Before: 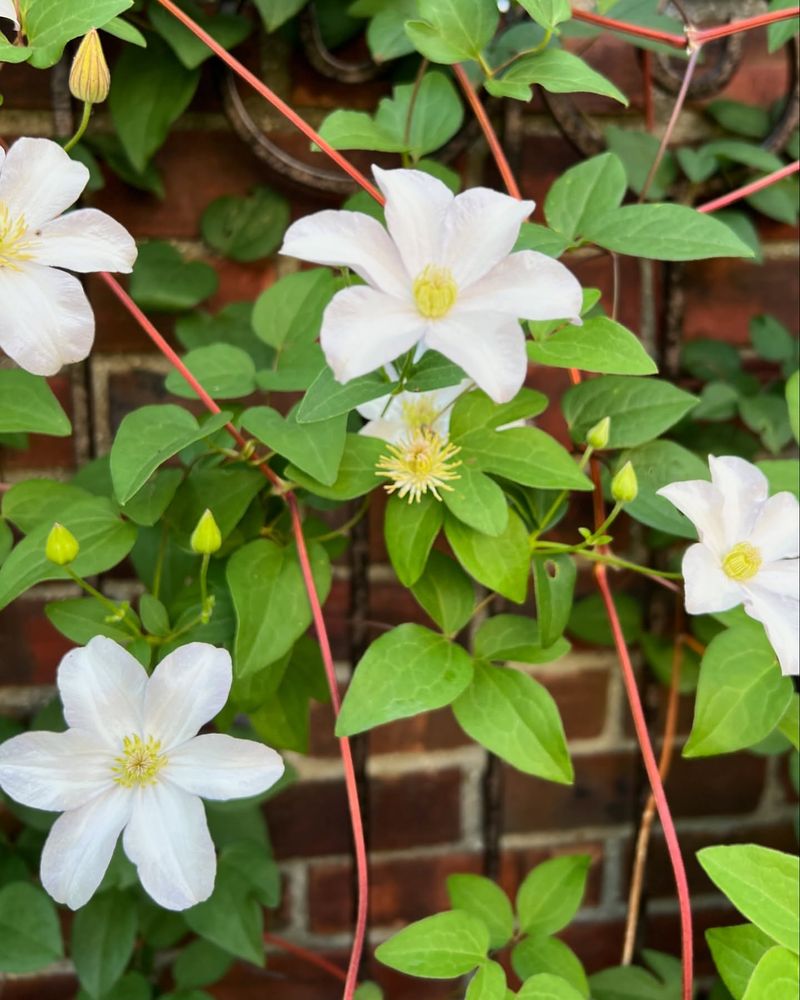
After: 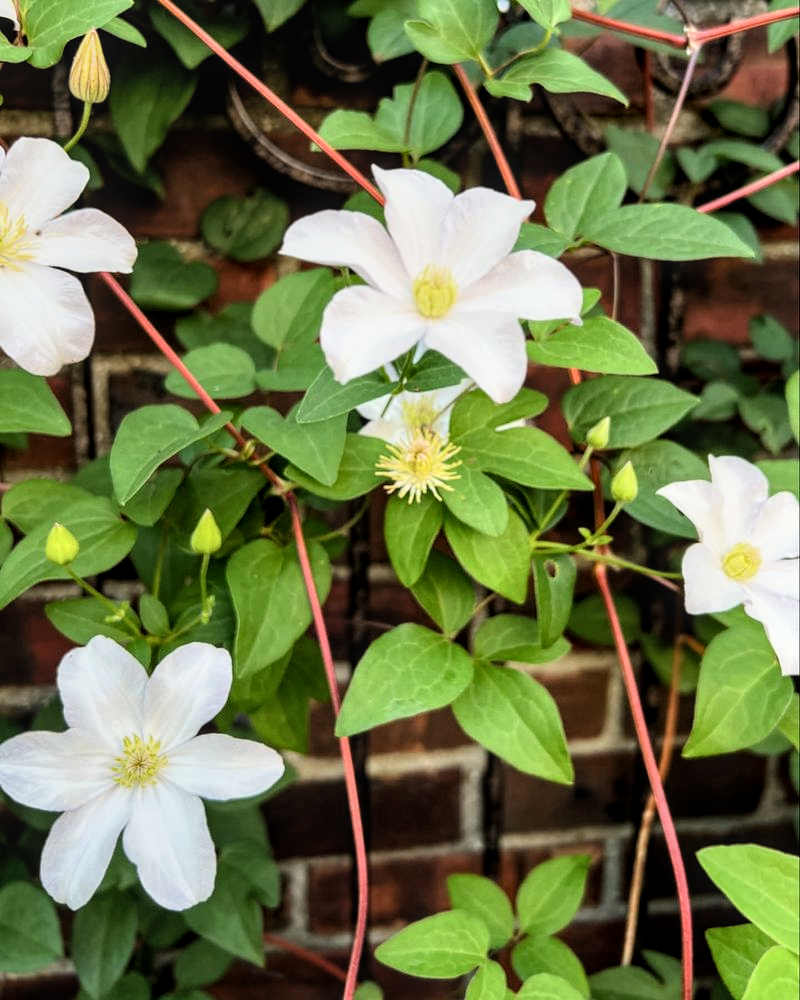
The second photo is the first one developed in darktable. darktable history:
local contrast: on, module defaults
filmic rgb: black relative exposure -8.71 EV, white relative exposure 2.69 EV, target black luminance 0%, target white luminance 99.936%, hardness 6.26, latitude 74.66%, contrast 1.322, highlights saturation mix -5.02%
